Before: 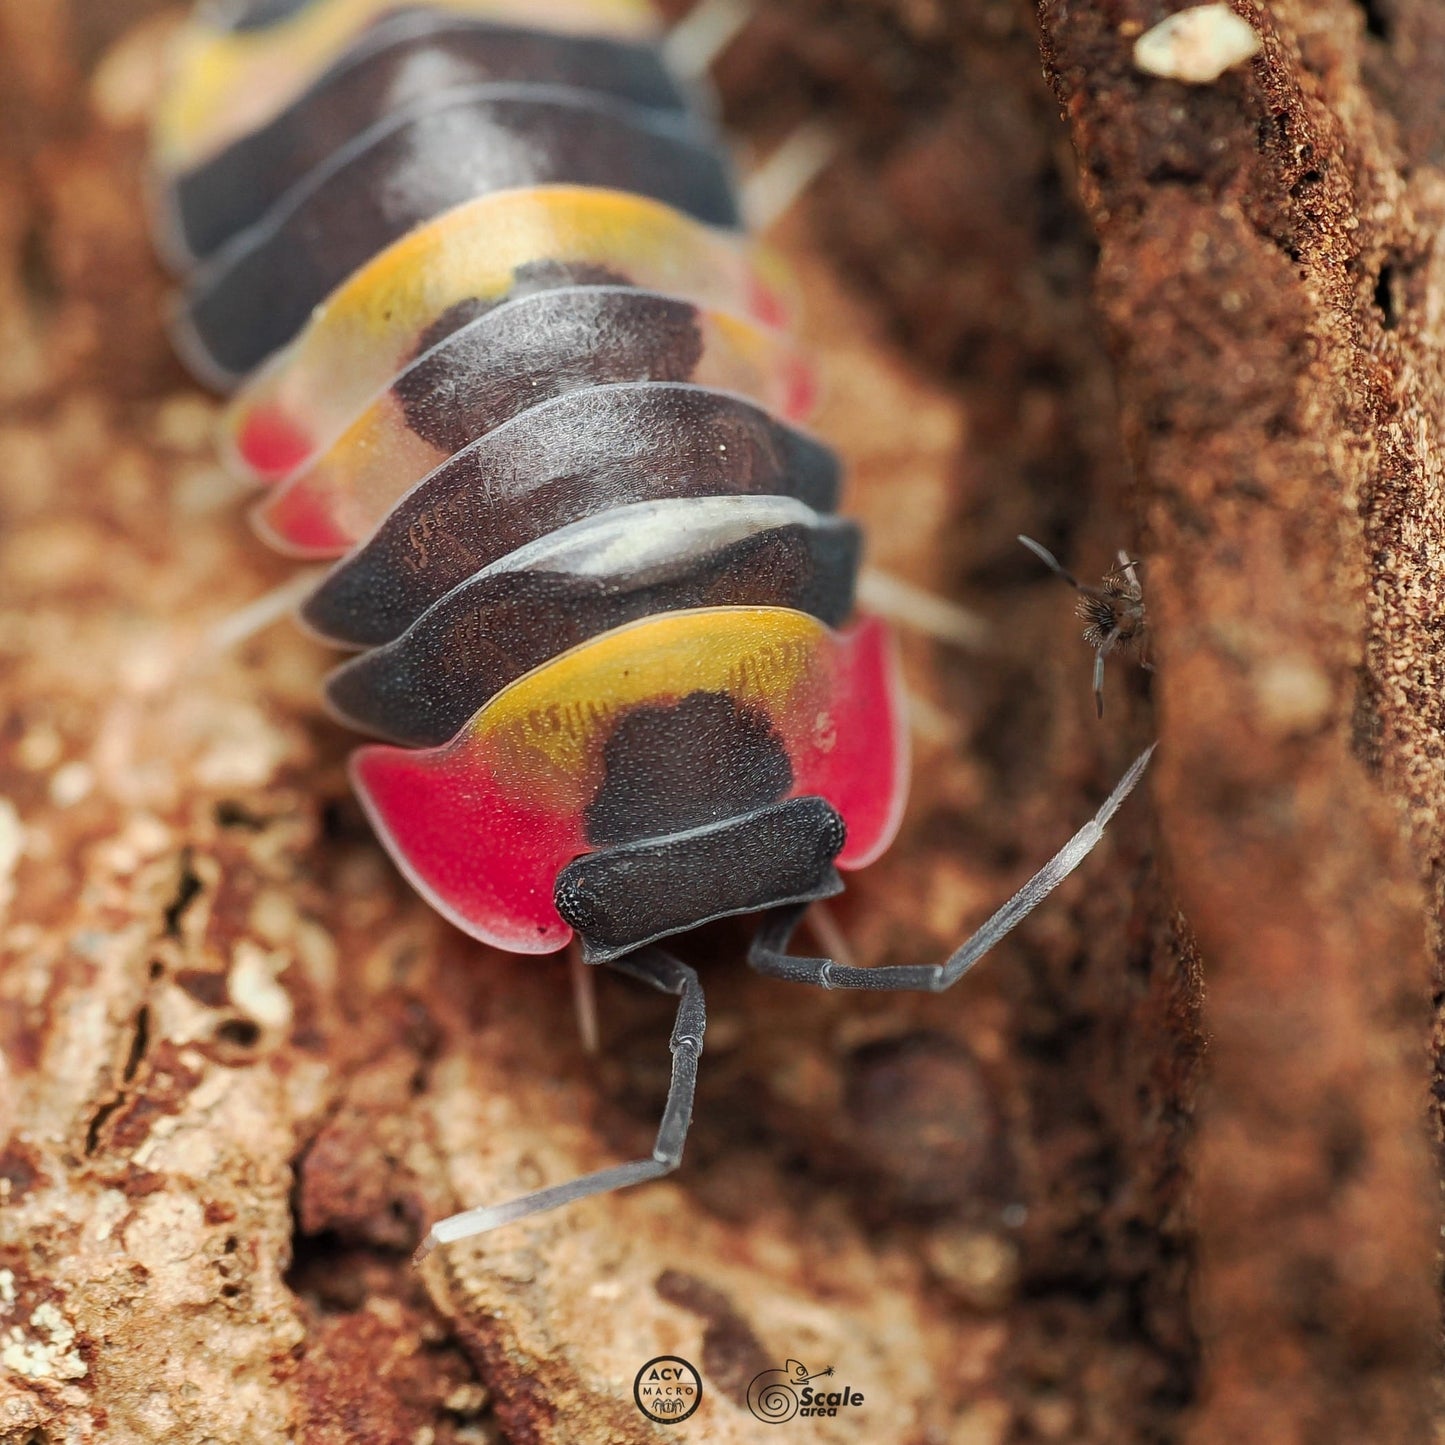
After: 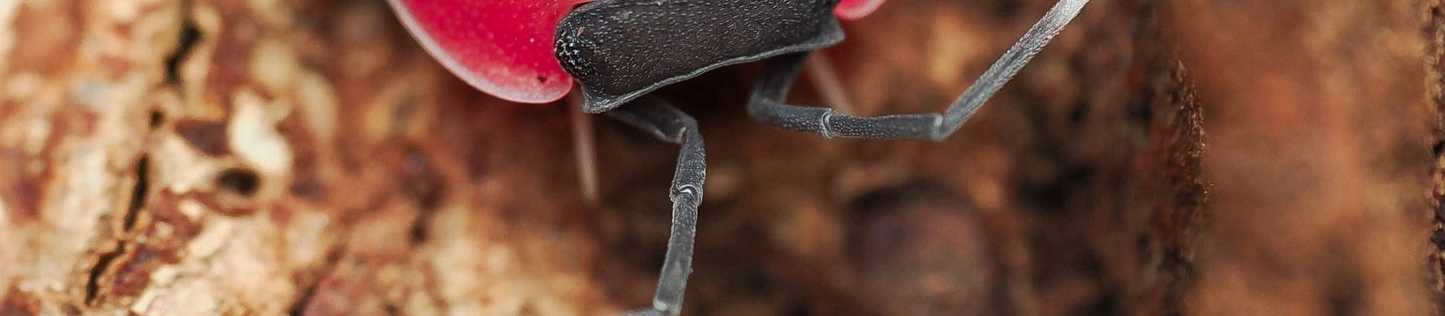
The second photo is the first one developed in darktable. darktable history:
crop and rotate: top 58.893%, bottom 19.18%
